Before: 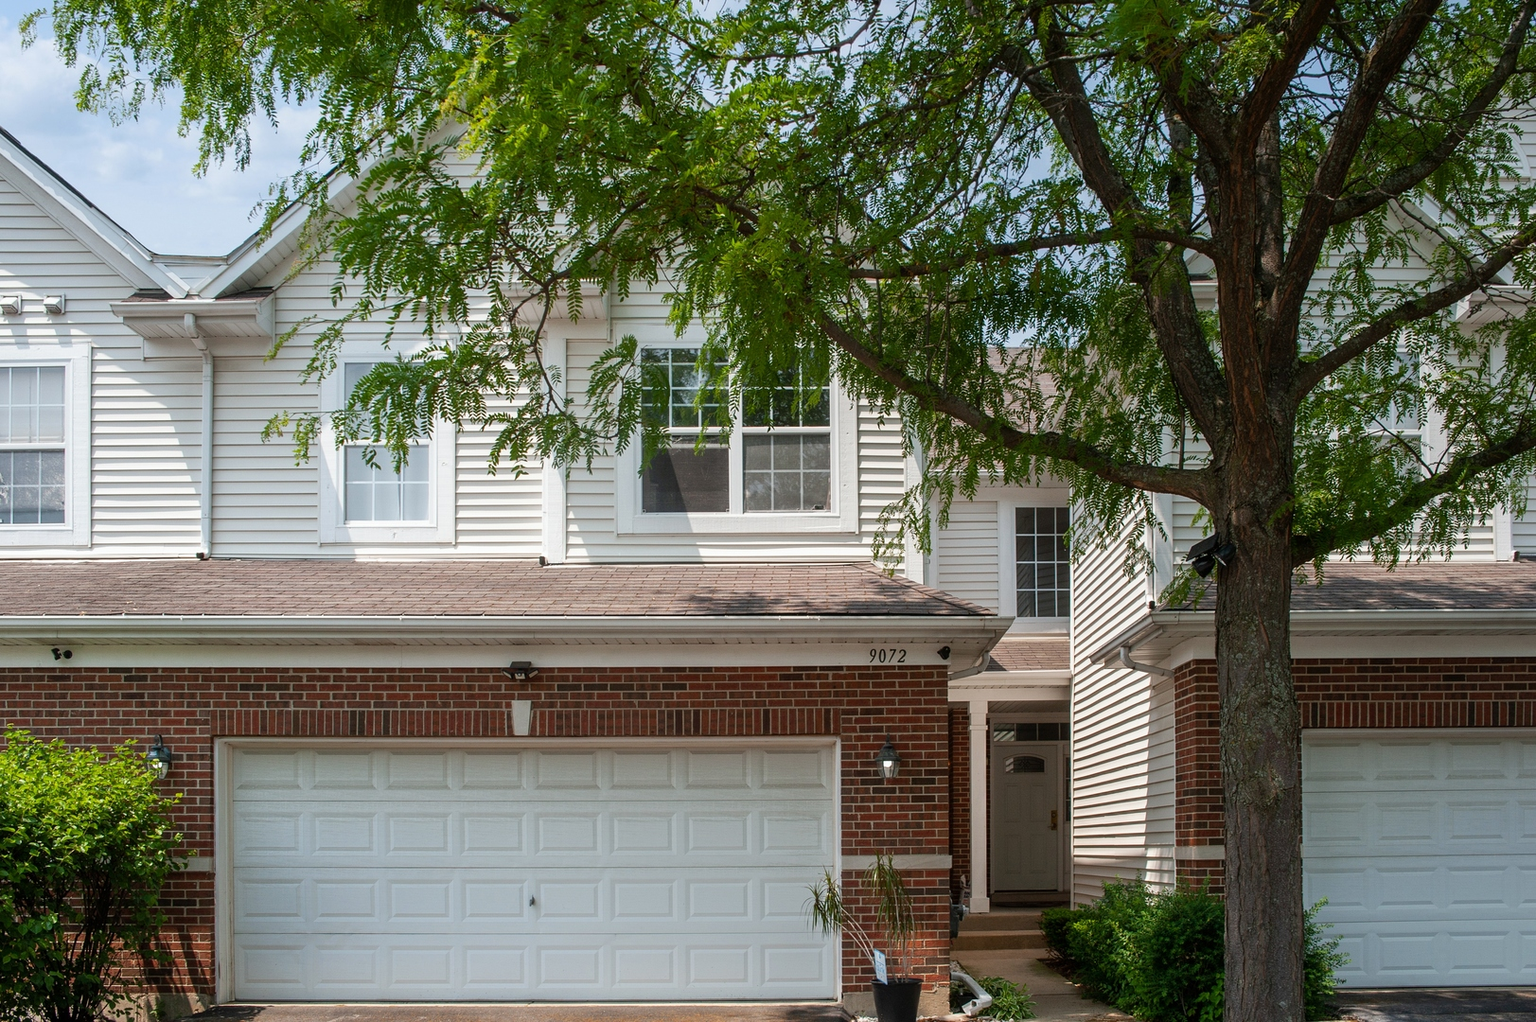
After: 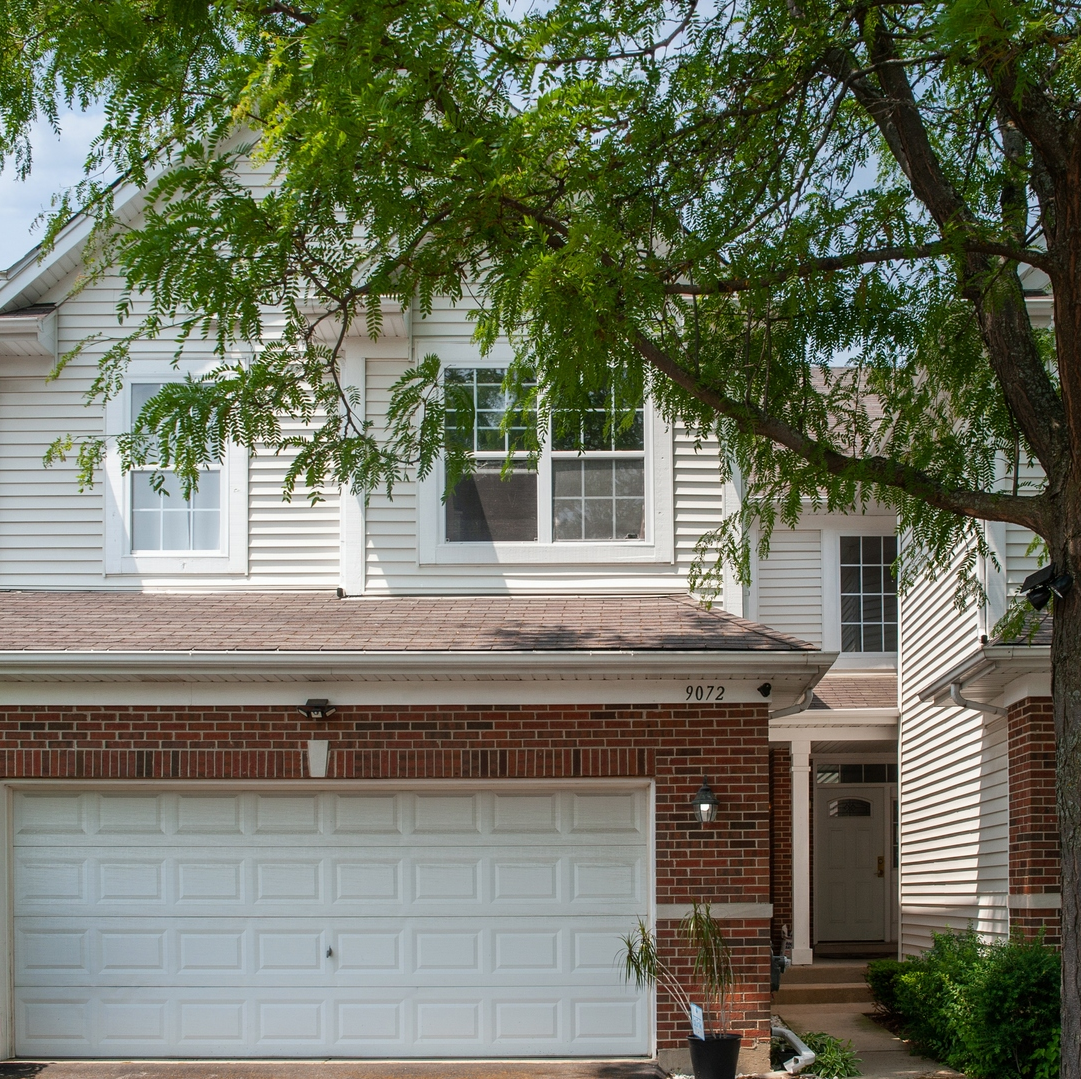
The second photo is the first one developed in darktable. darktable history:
crop and rotate: left 14.405%, right 18.949%
